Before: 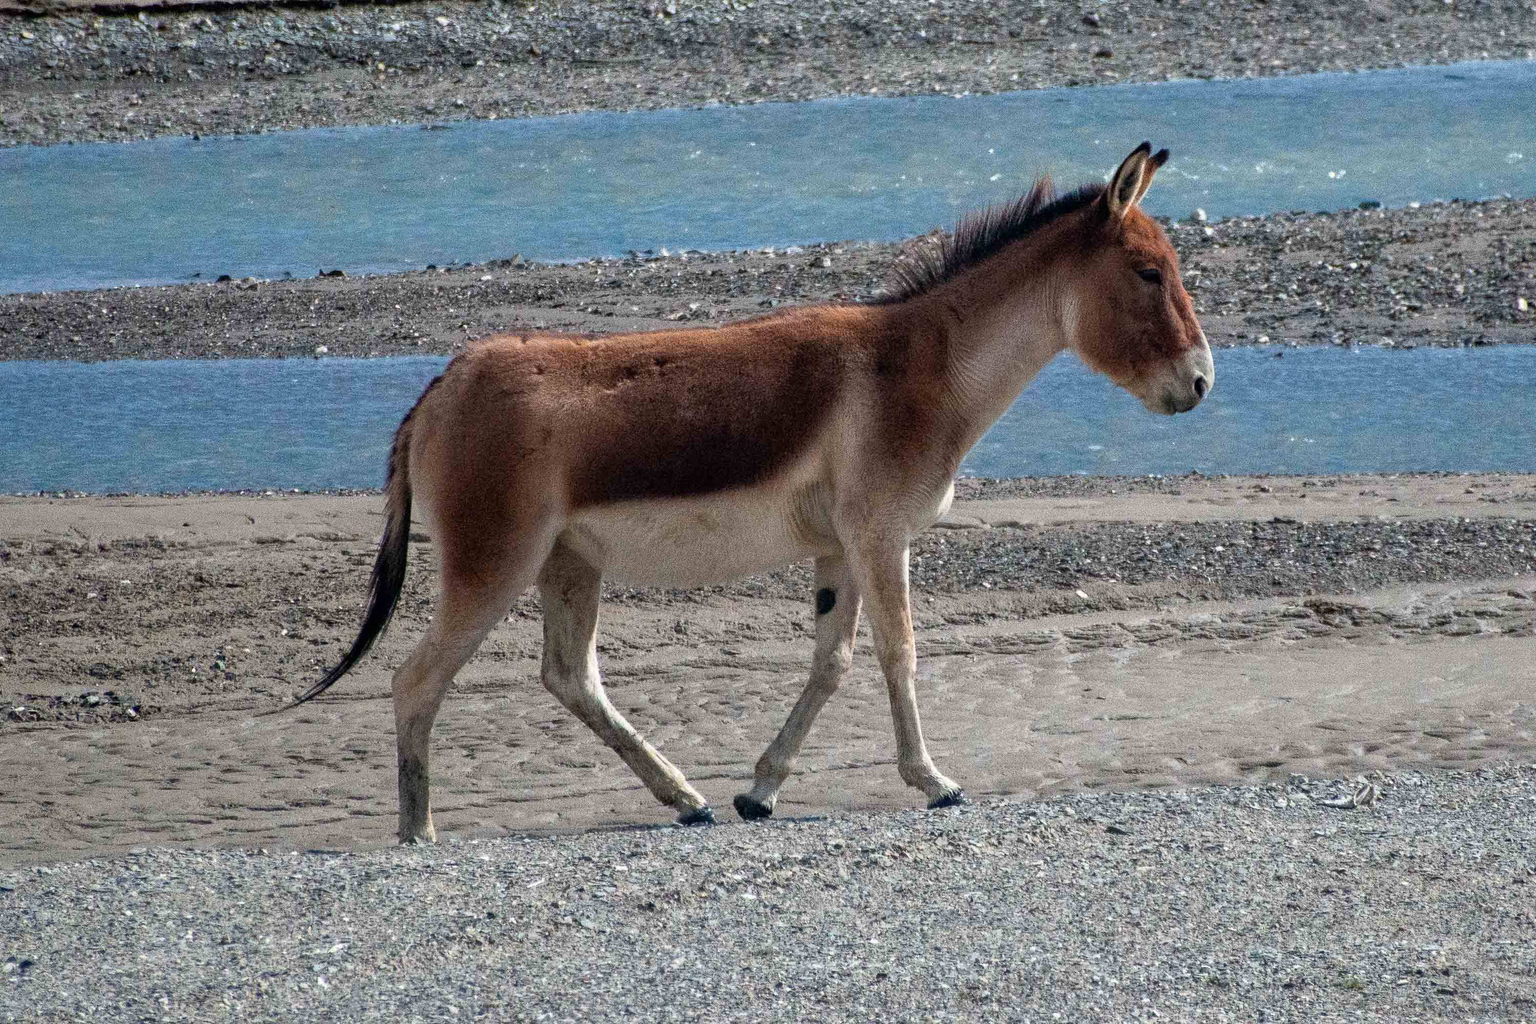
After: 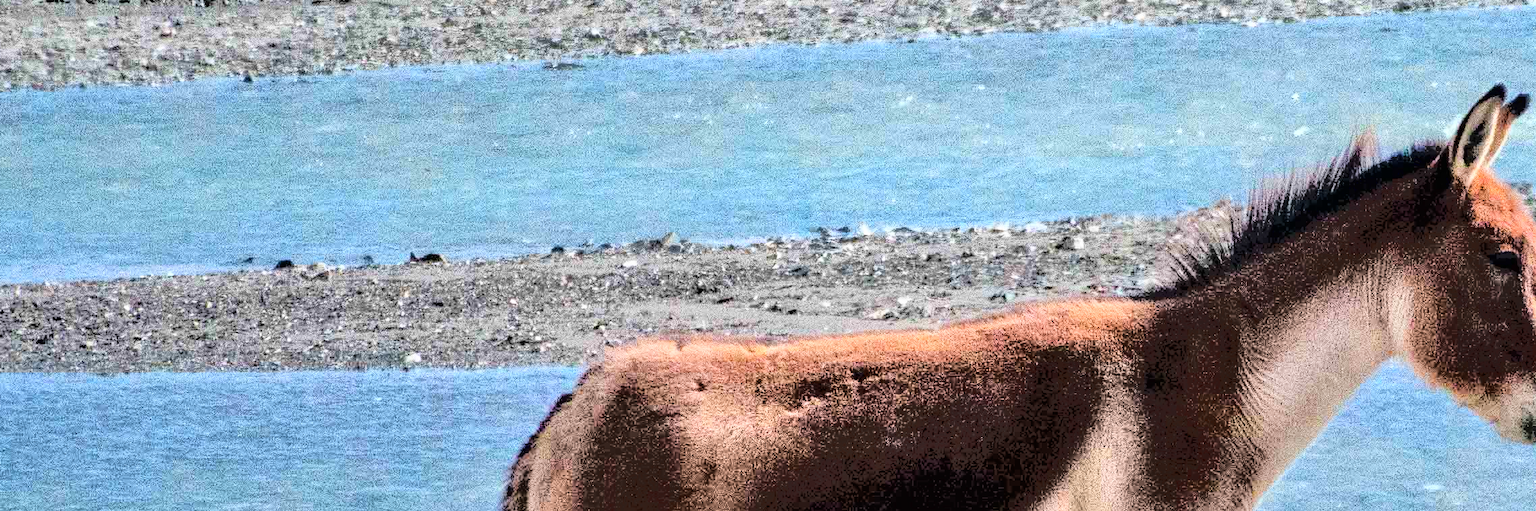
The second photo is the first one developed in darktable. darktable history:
crop: left 0.566%, top 7.647%, right 23.523%, bottom 54.452%
base curve: curves: ch0 [(0, 0) (0.007, 0.004) (0.027, 0.03) (0.046, 0.07) (0.207, 0.54) (0.442, 0.872) (0.673, 0.972) (1, 1)]
tone equalizer: -7 EV -0.61 EV, -6 EV 1.04 EV, -5 EV -0.469 EV, -4 EV 0.443 EV, -3 EV 0.434 EV, -2 EV 0.167 EV, -1 EV -0.149 EV, +0 EV -0.372 EV, mask exposure compensation -0.5 EV
